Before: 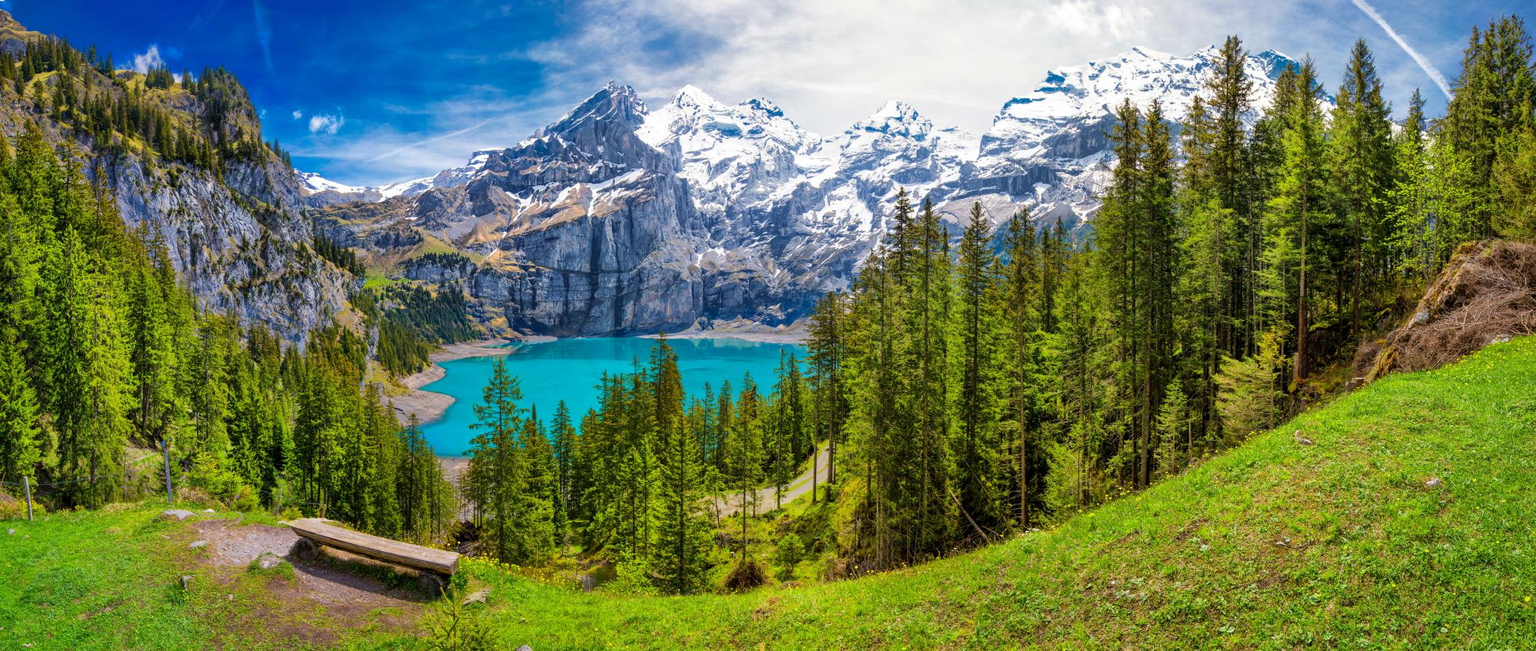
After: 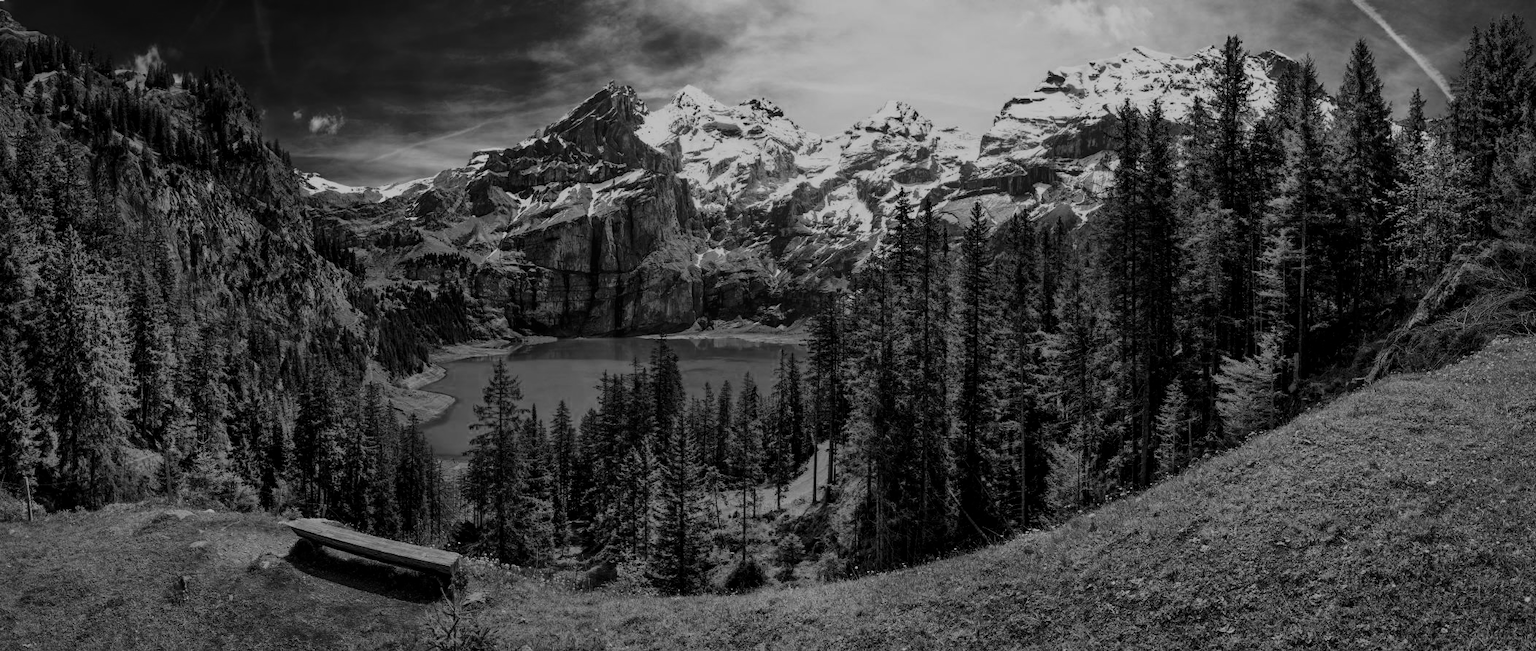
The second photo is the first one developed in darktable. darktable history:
contrast brightness saturation: contrast 0.02, brightness -1, saturation -1
filmic rgb: black relative exposure -7.15 EV, white relative exposure 5.36 EV, hardness 3.02
exposure: black level correction 0, exposure 0.9 EV, compensate exposure bias true, compensate highlight preservation false
monochrome: a -3.63, b -0.465
